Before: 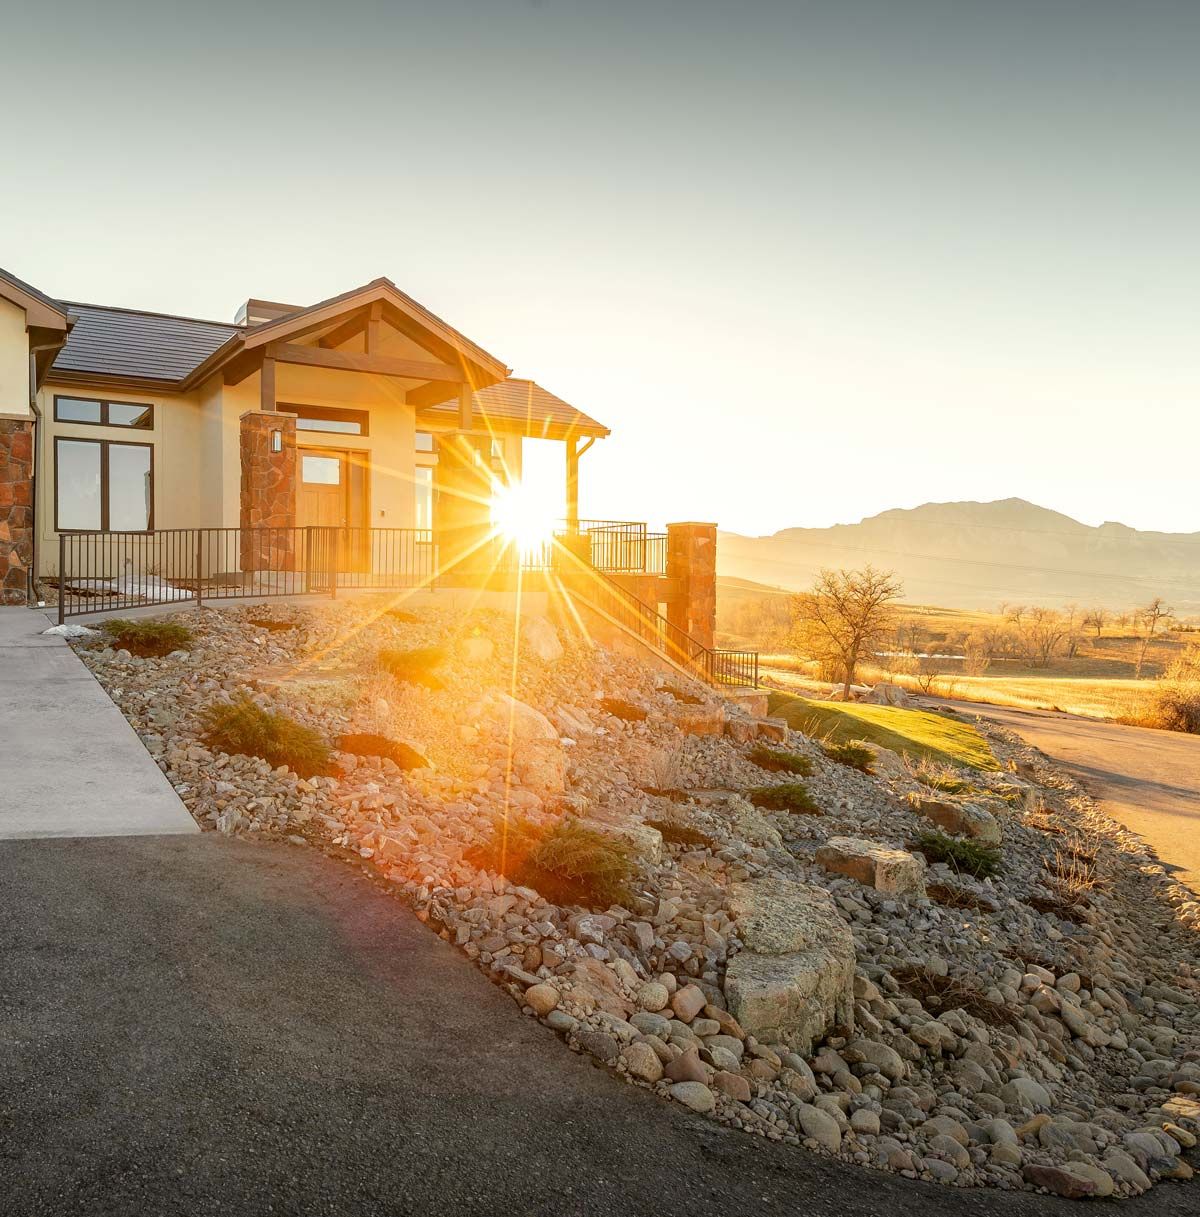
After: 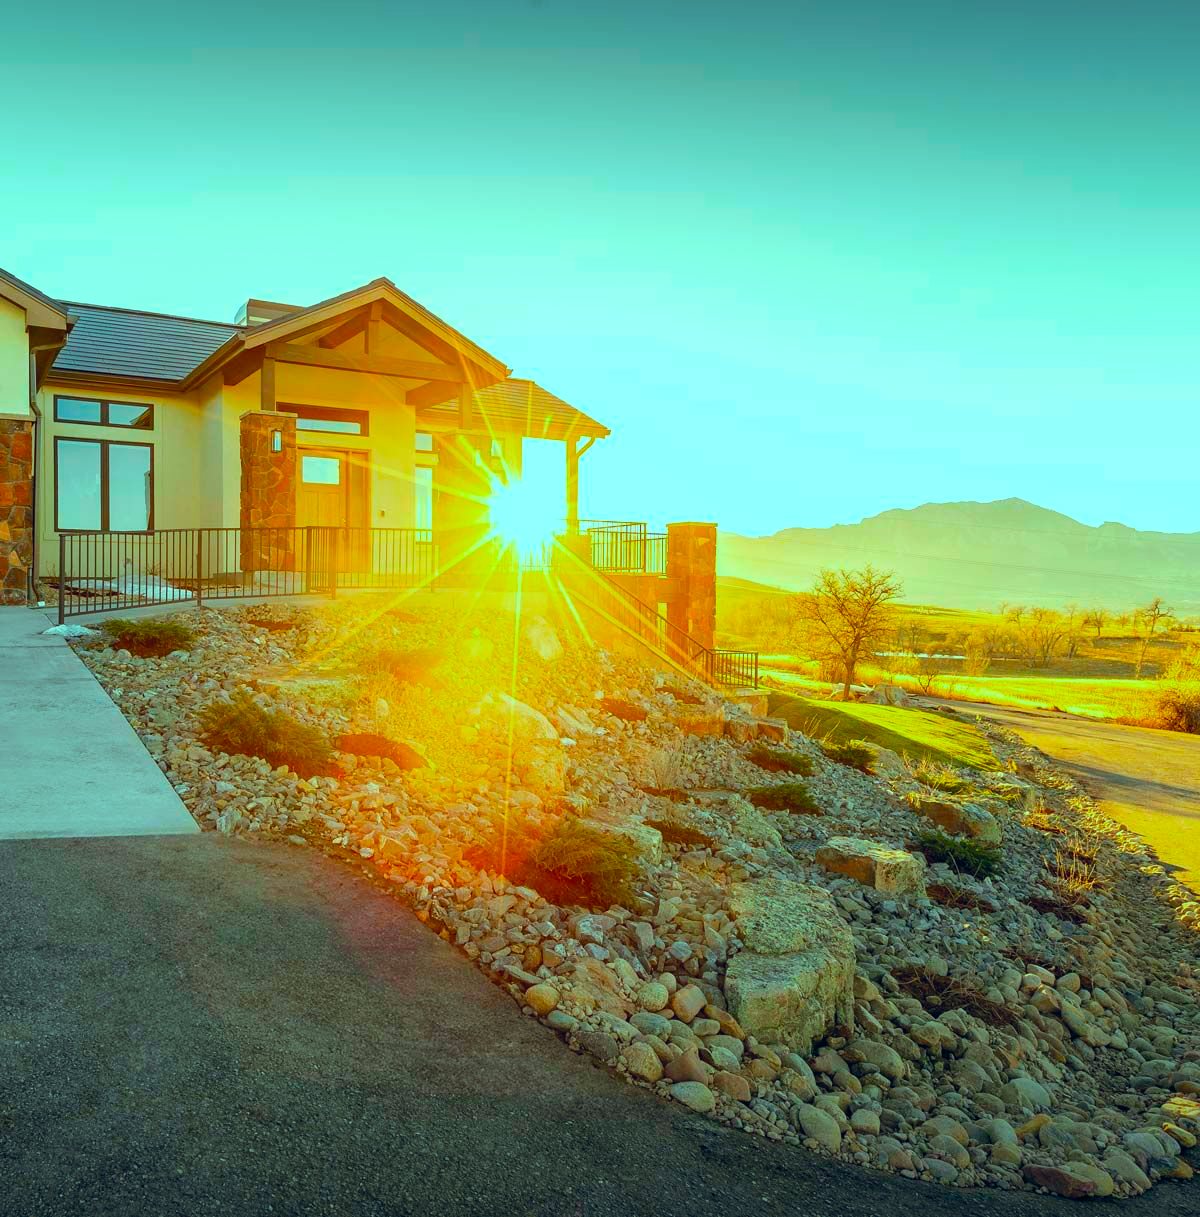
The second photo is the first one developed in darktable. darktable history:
color correction: highlights a* -7.5, highlights b* 1.39, shadows a* -3.08, saturation 1.39
color balance rgb: shadows lift › luminance -4.93%, shadows lift › chroma 1.088%, shadows lift › hue 218.75°, highlights gain › chroma 4.051%, highlights gain › hue 201.8°, global offset › chroma 0.092%, global offset › hue 253.77°, perceptual saturation grading › global saturation 29.52%
